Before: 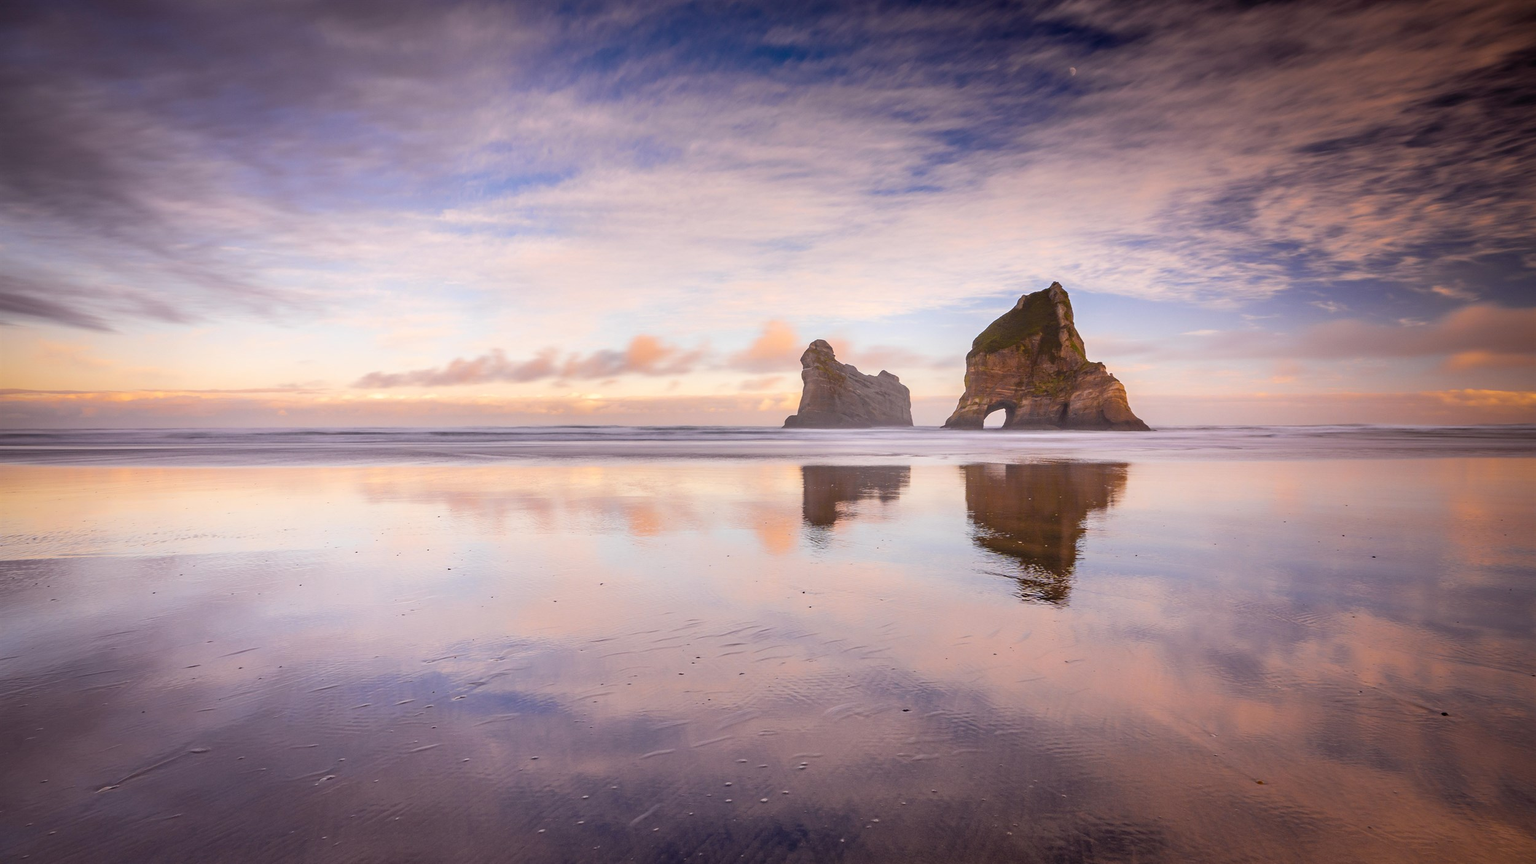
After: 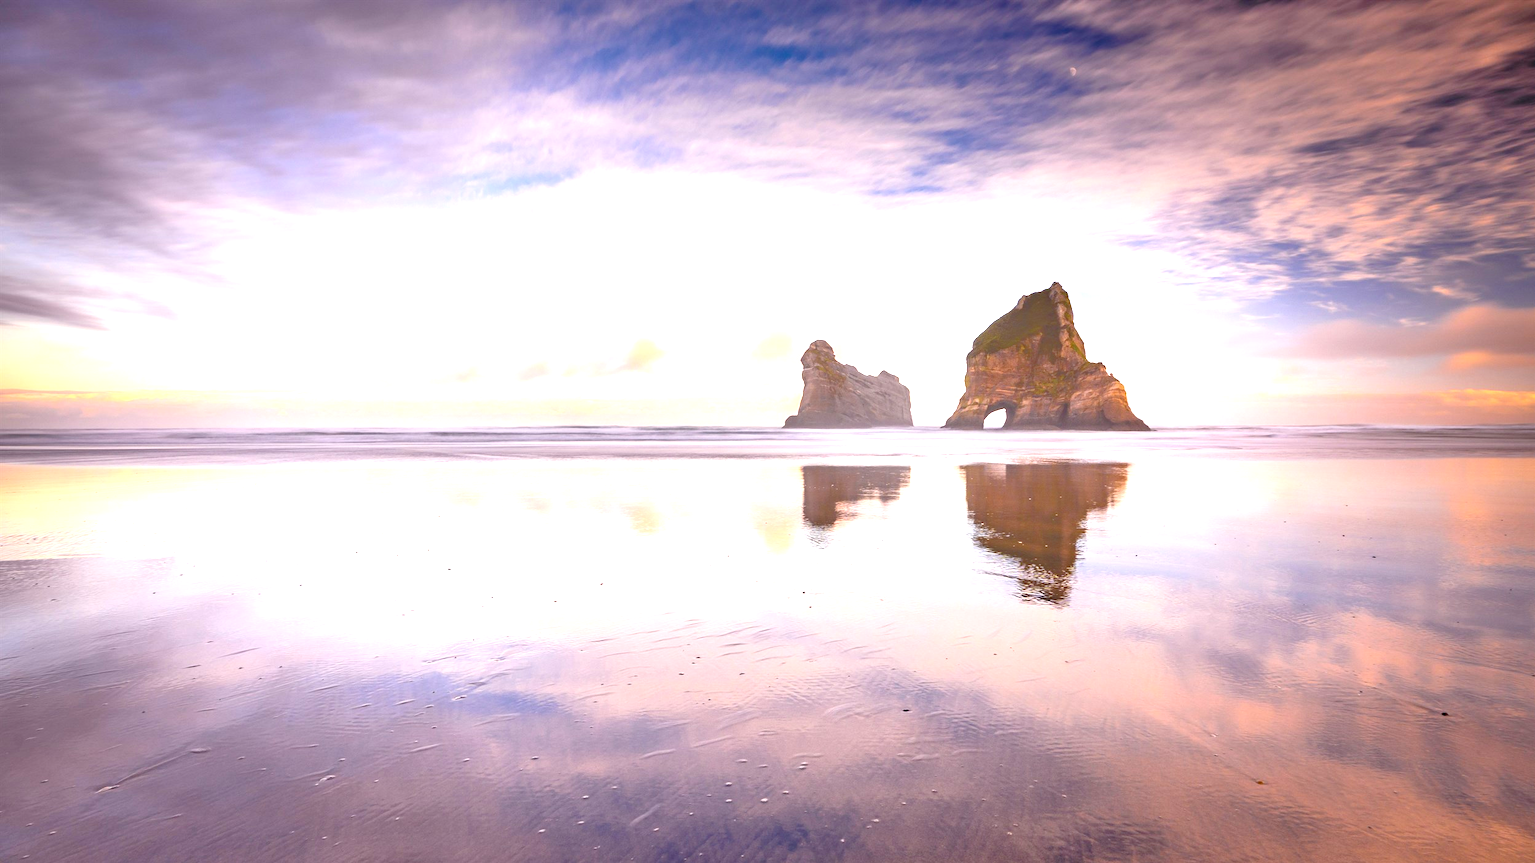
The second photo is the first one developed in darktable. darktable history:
exposure: black level correction 0, exposure 1.2 EV, compensate highlight preservation false
tone equalizer: -7 EV 0.151 EV, -6 EV 0.64 EV, -5 EV 1.11 EV, -4 EV 1.37 EV, -3 EV 1.12 EV, -2 EV 0.6 EV, -1 EV 0.156 EV
